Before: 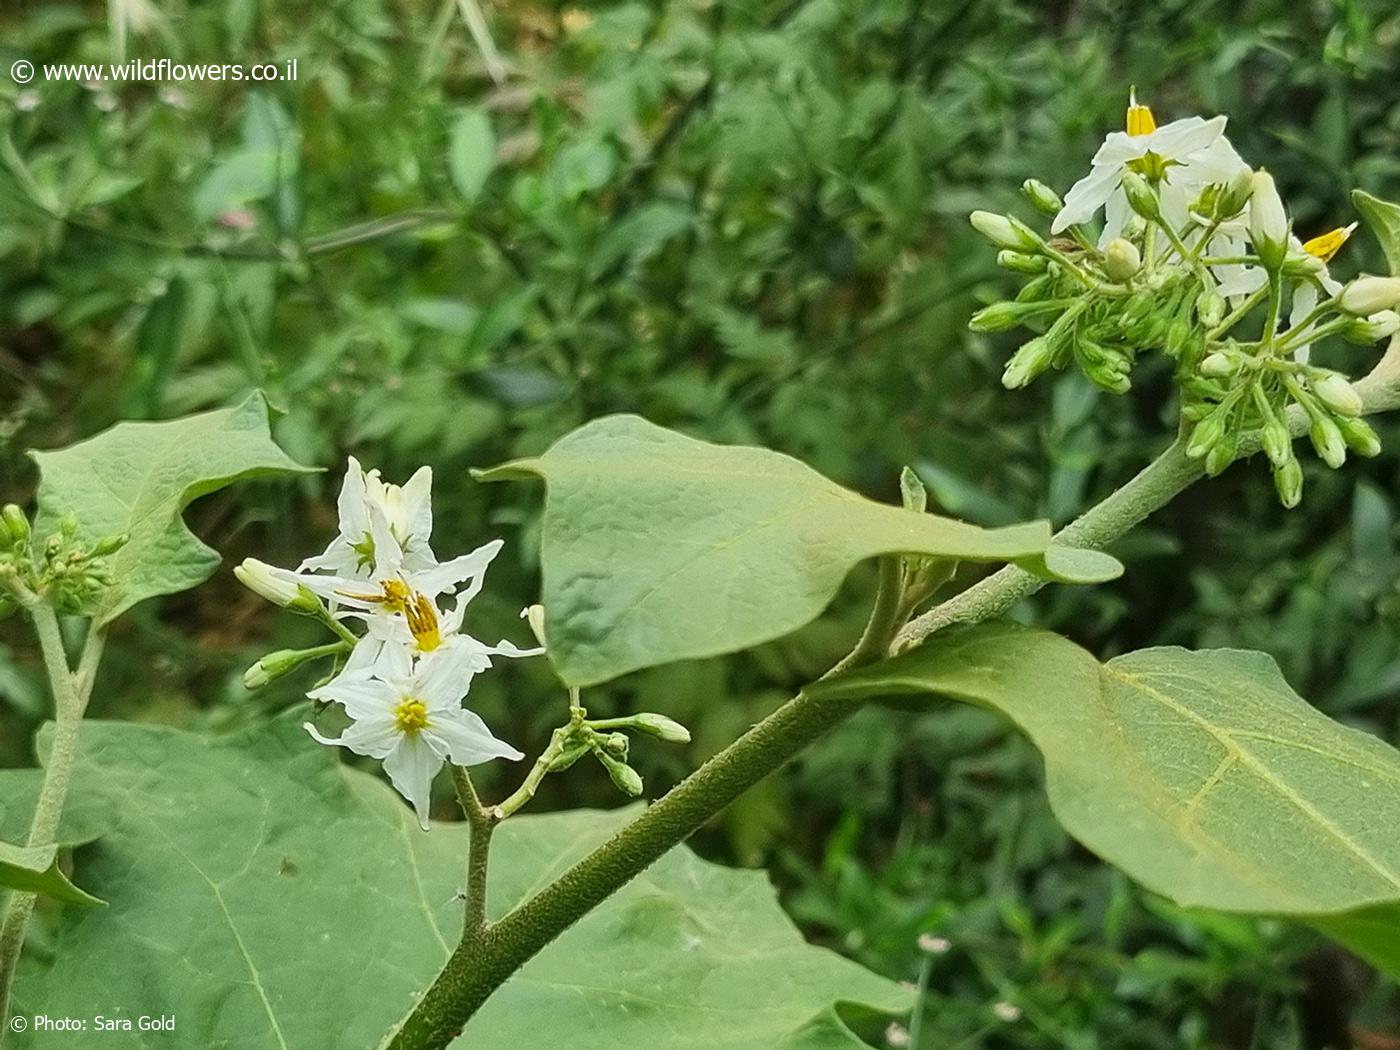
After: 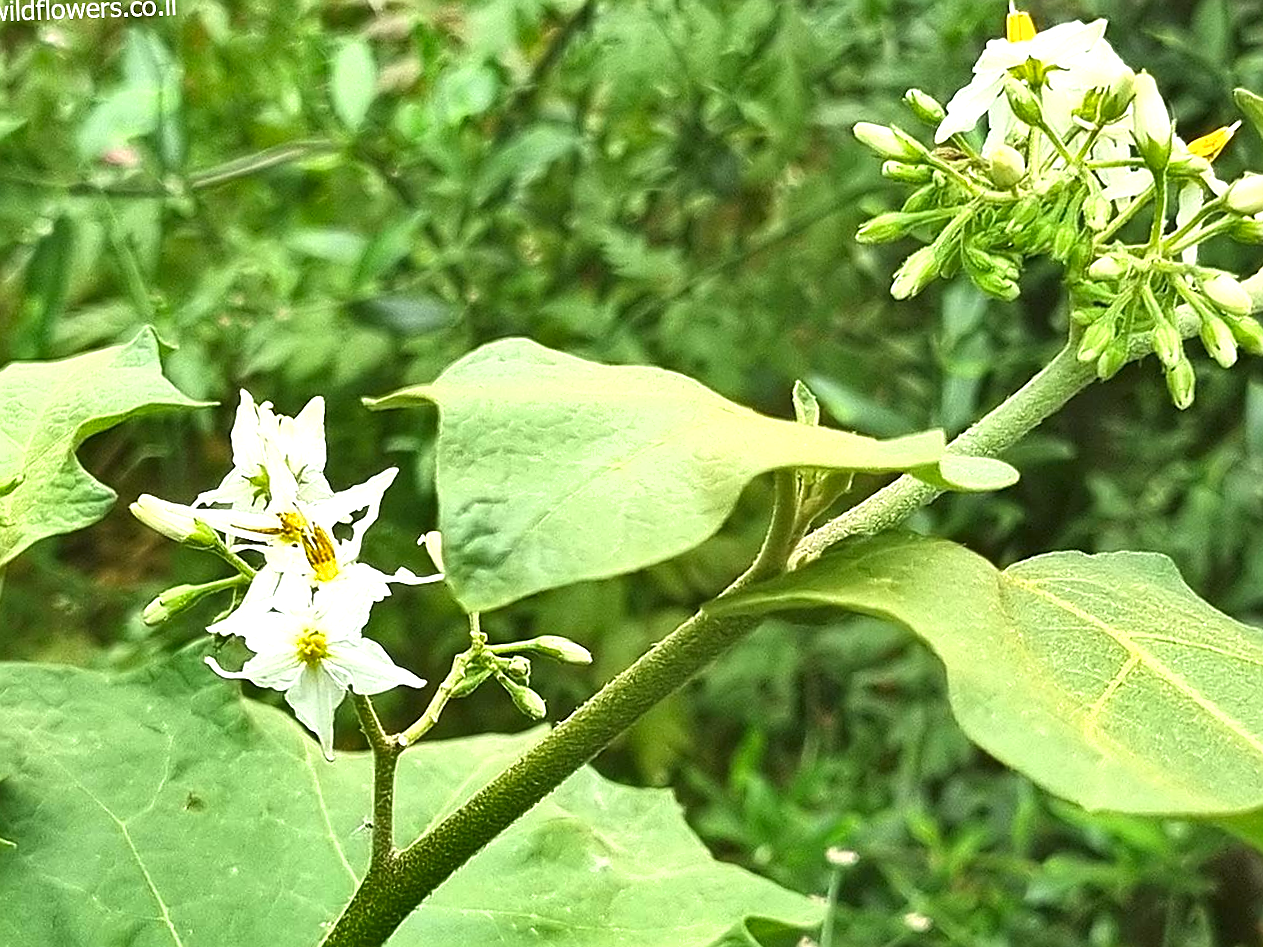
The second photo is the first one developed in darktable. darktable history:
color balance: mode lift, gamma, gain (sRGB), lift [1.04, 1, 1, 0.97], gamma [1.01, 1, 1, 0.97], gain [0.96, 1, 1, 0.97]
crop and rotate: angle 1.96°, left 5.673%, top 5.673%
sharpen: on, module defaults
shadows and highlights: soften with gaussian
exposure: exposure 1.16 EV, compensate exposure bias true, compensate highlight preservation false
